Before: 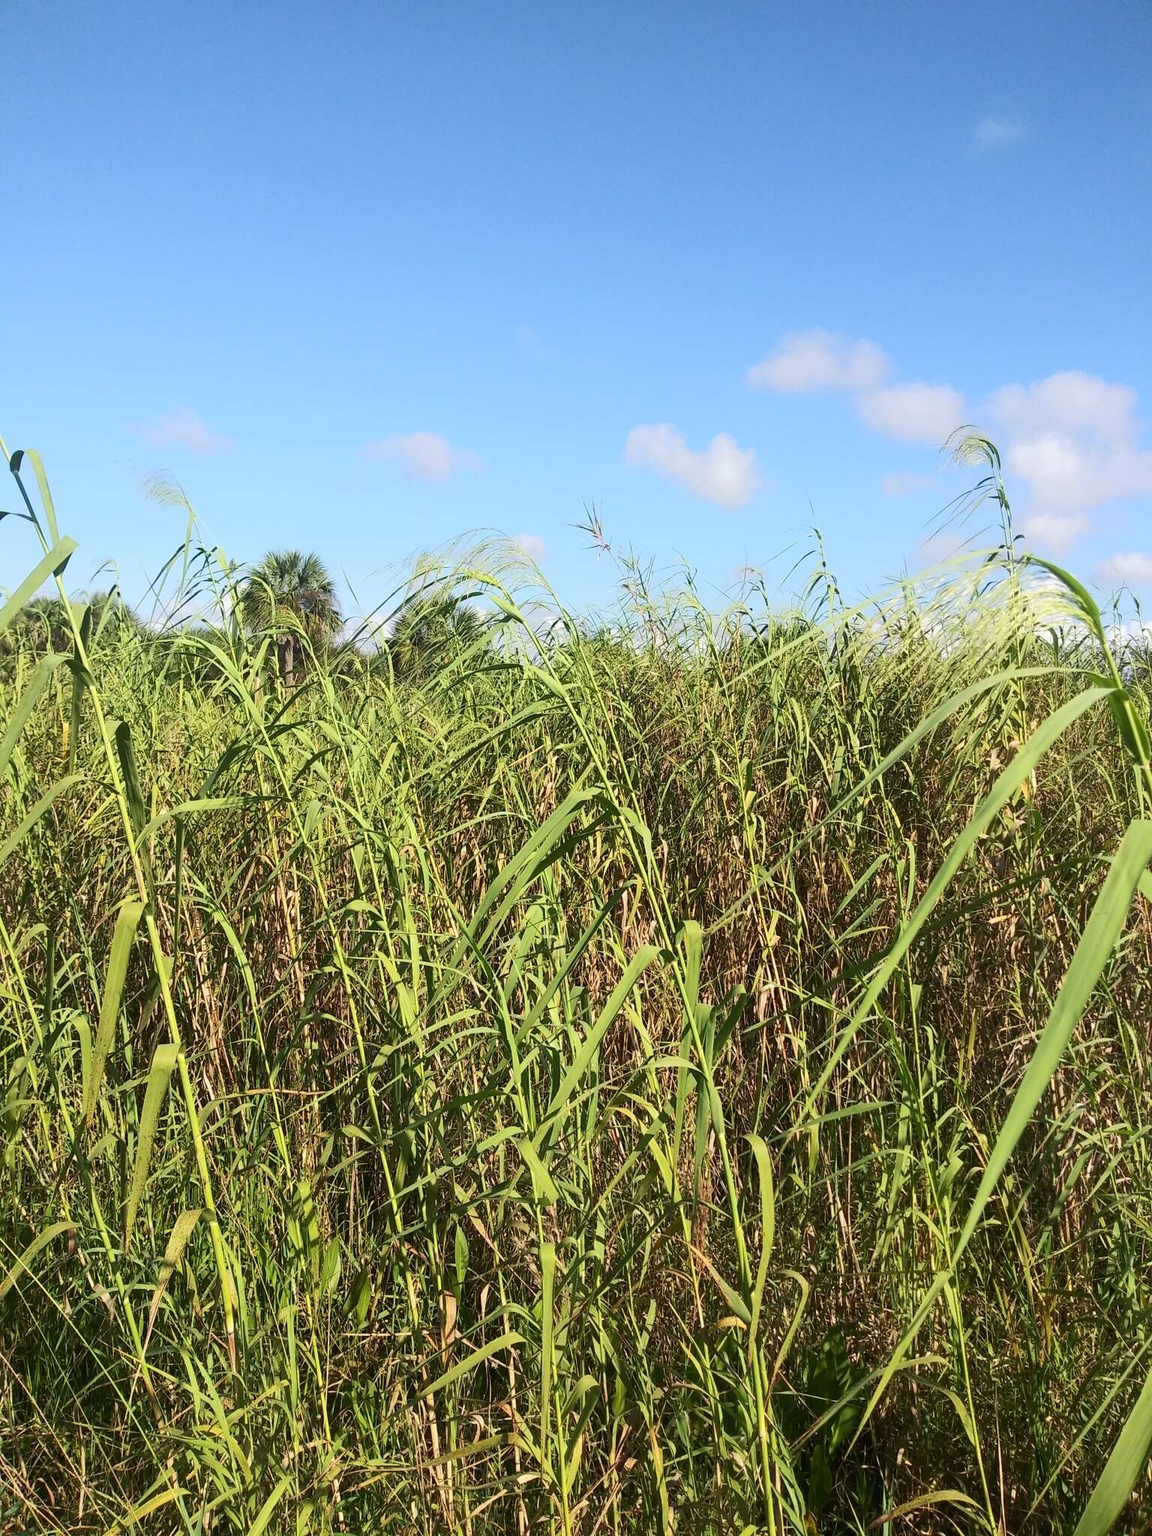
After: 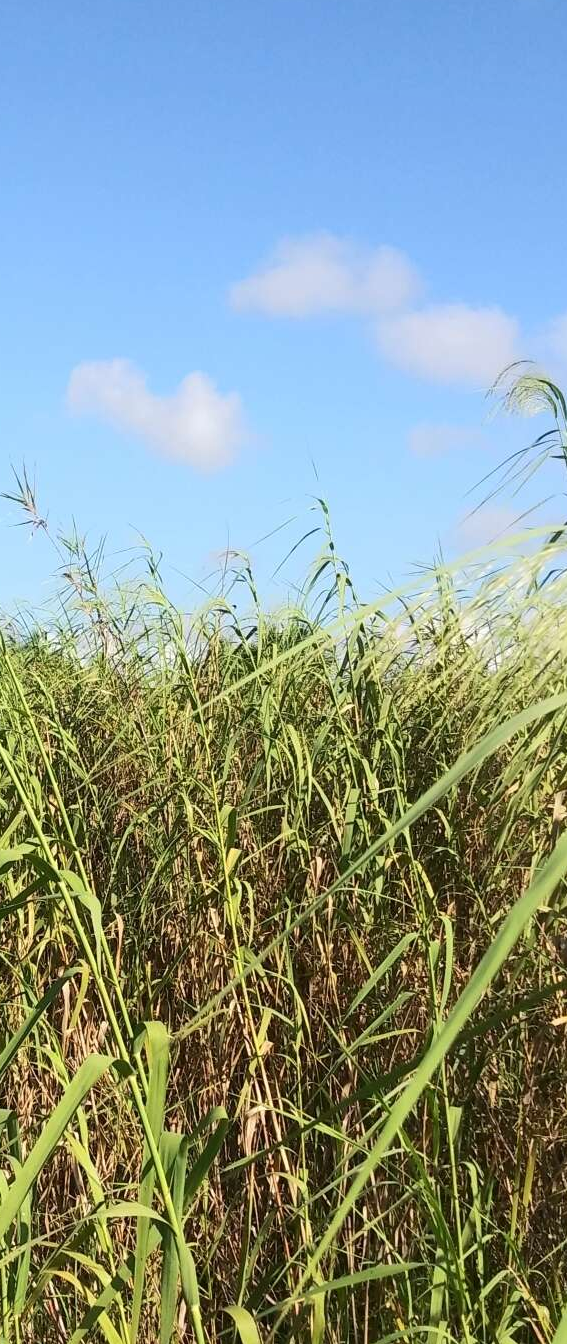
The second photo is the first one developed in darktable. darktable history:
white balance: emerald 1
crop and rotate: left 49.936%, top 10.094%, right 13.136%, bottom 24.256%
tone equalizer: on, module defaults
